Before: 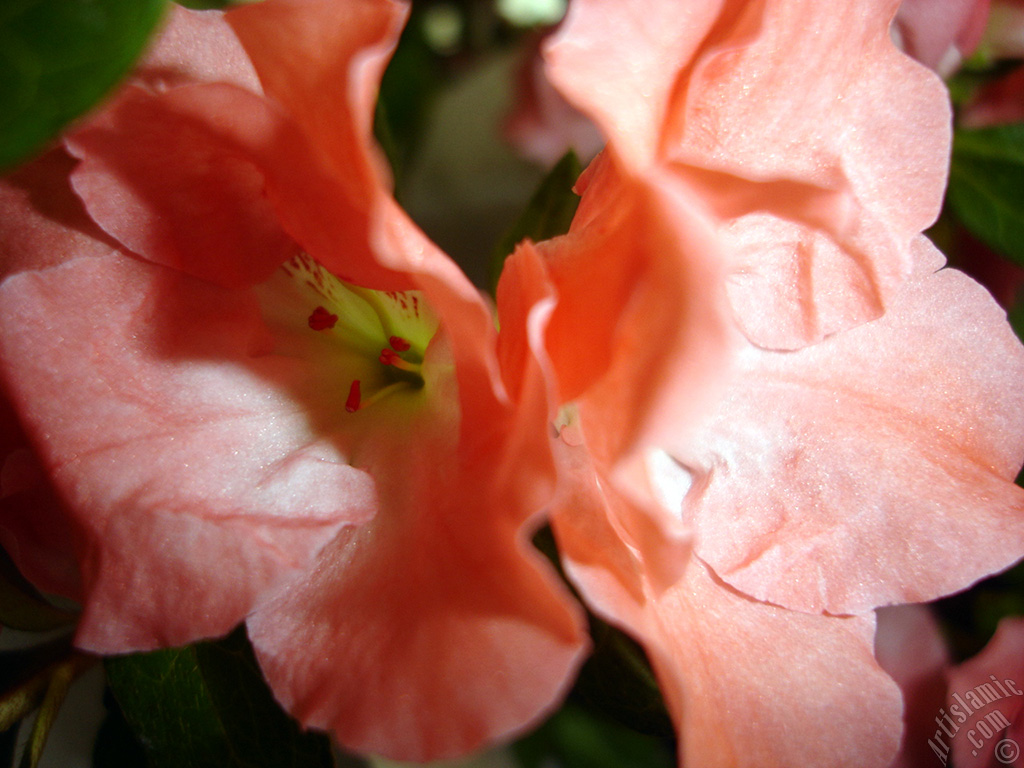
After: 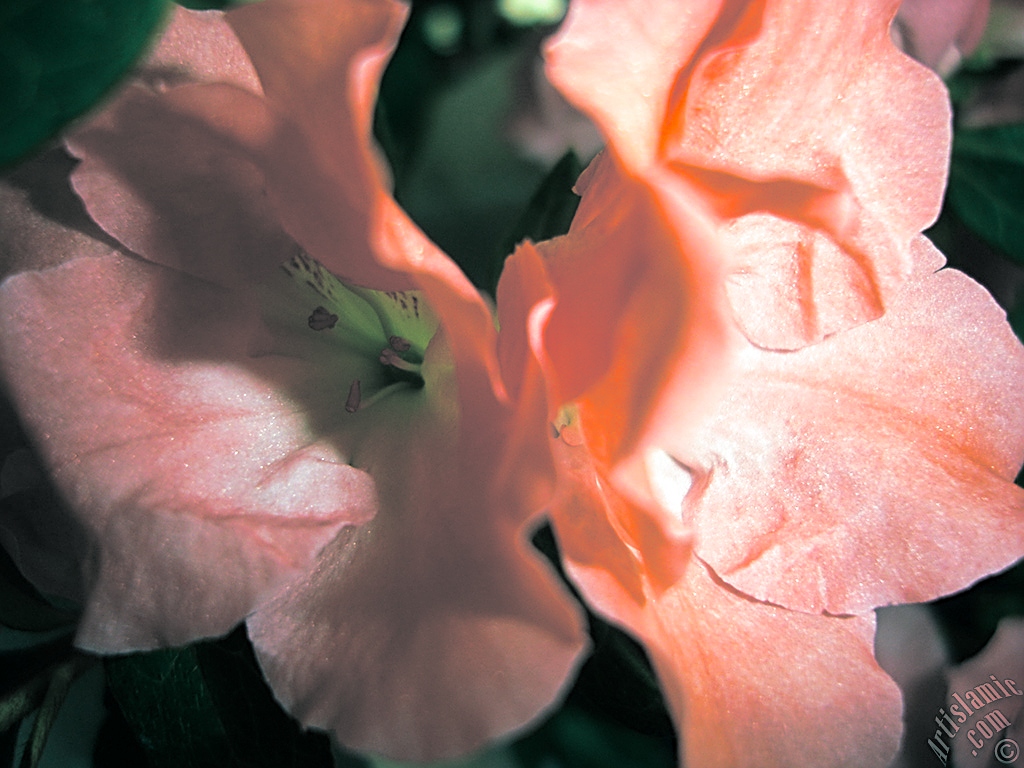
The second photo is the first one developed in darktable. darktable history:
split-toning: shadows › hue 186.43°, highlights › hue 49.29°, compress 30.29%
sharpen: radius 2.584, amount 0.688
color balance rgb: perceptual saturation grading › global saturation 25%, global vibrance 20%
